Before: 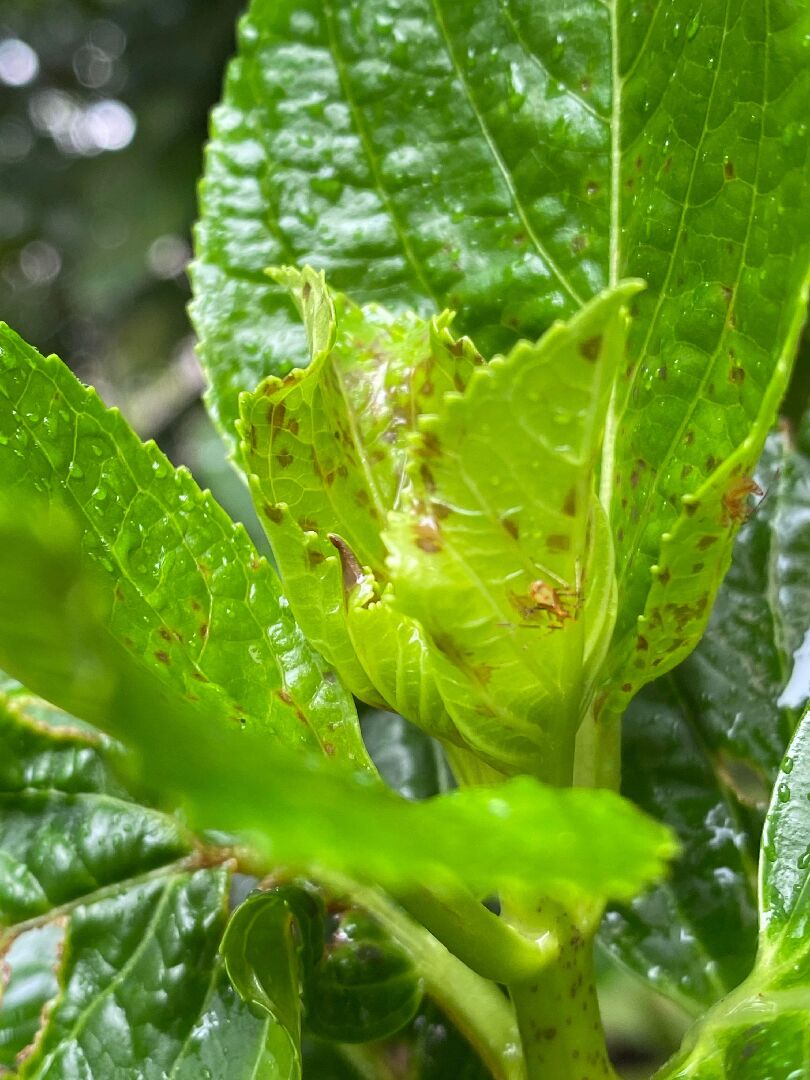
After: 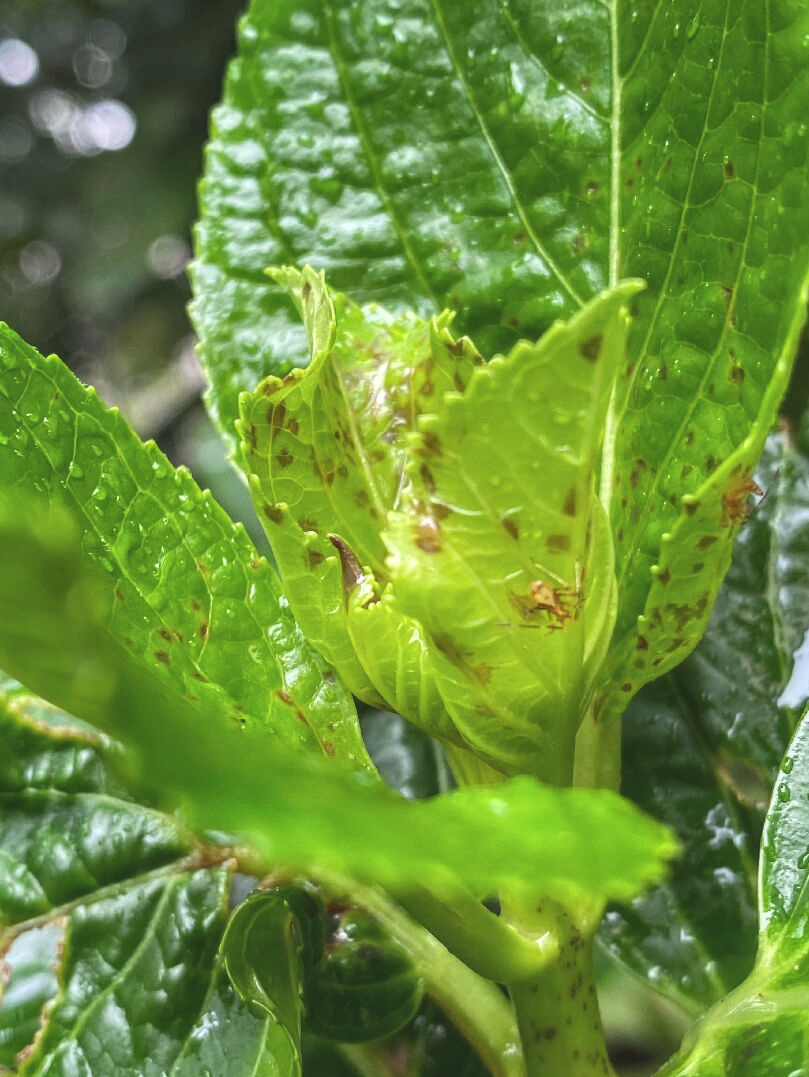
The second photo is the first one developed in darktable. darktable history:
crop: top 0.091%, bottom 0.149%
exposure: black level correction -0.015, exposure -0.133 EV, compensate exposure bias true, compensate highlight preservation false
local contrast: on, module defaults
